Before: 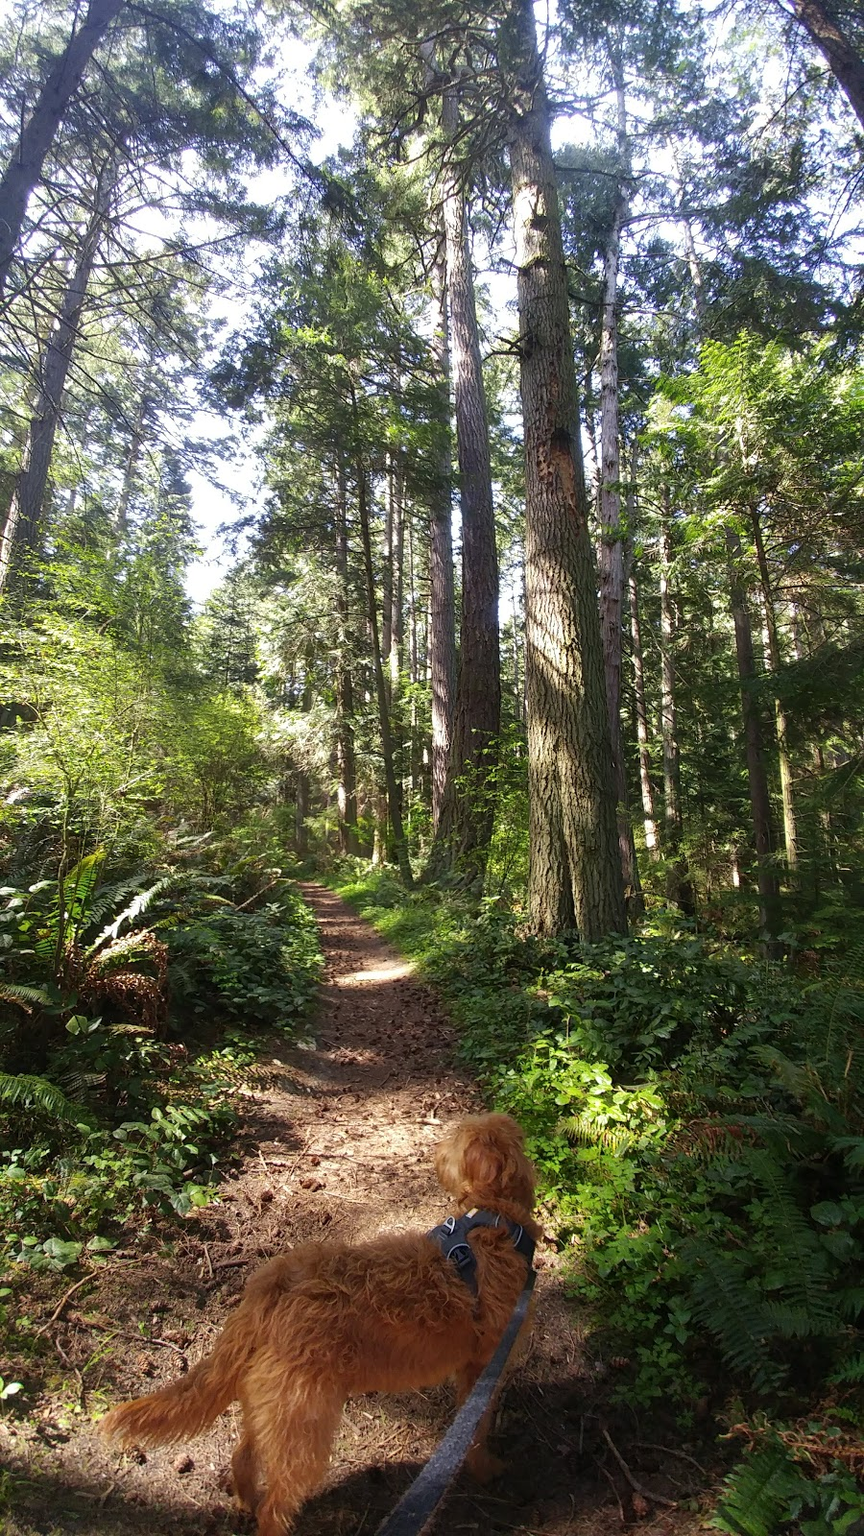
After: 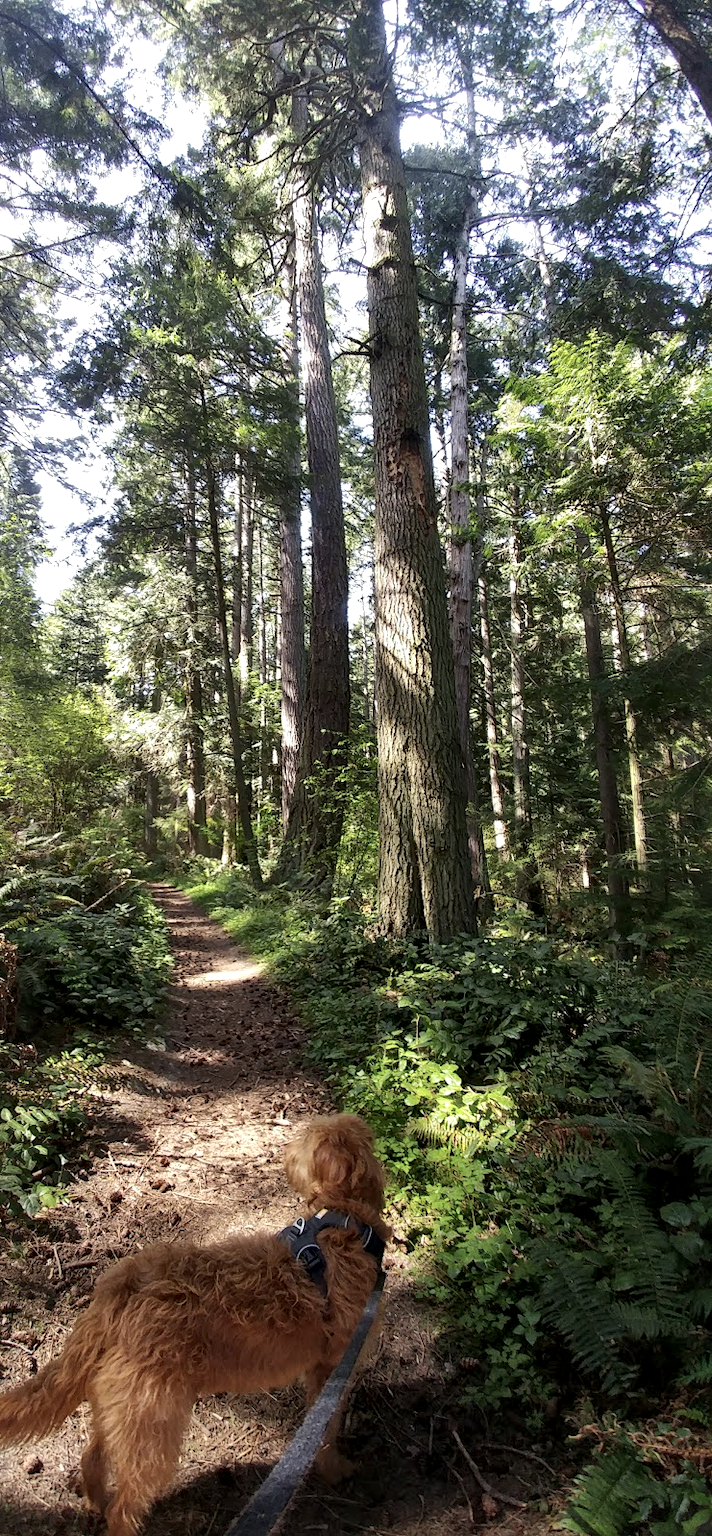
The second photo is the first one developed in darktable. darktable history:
crop: left 17.541%, bottom 0.032%
local contrast: mode bilateral grid, contrast 24, coarseness 60, detail 152%, midtone range 0.2
contrast brightness saturation: saturation -0.176
